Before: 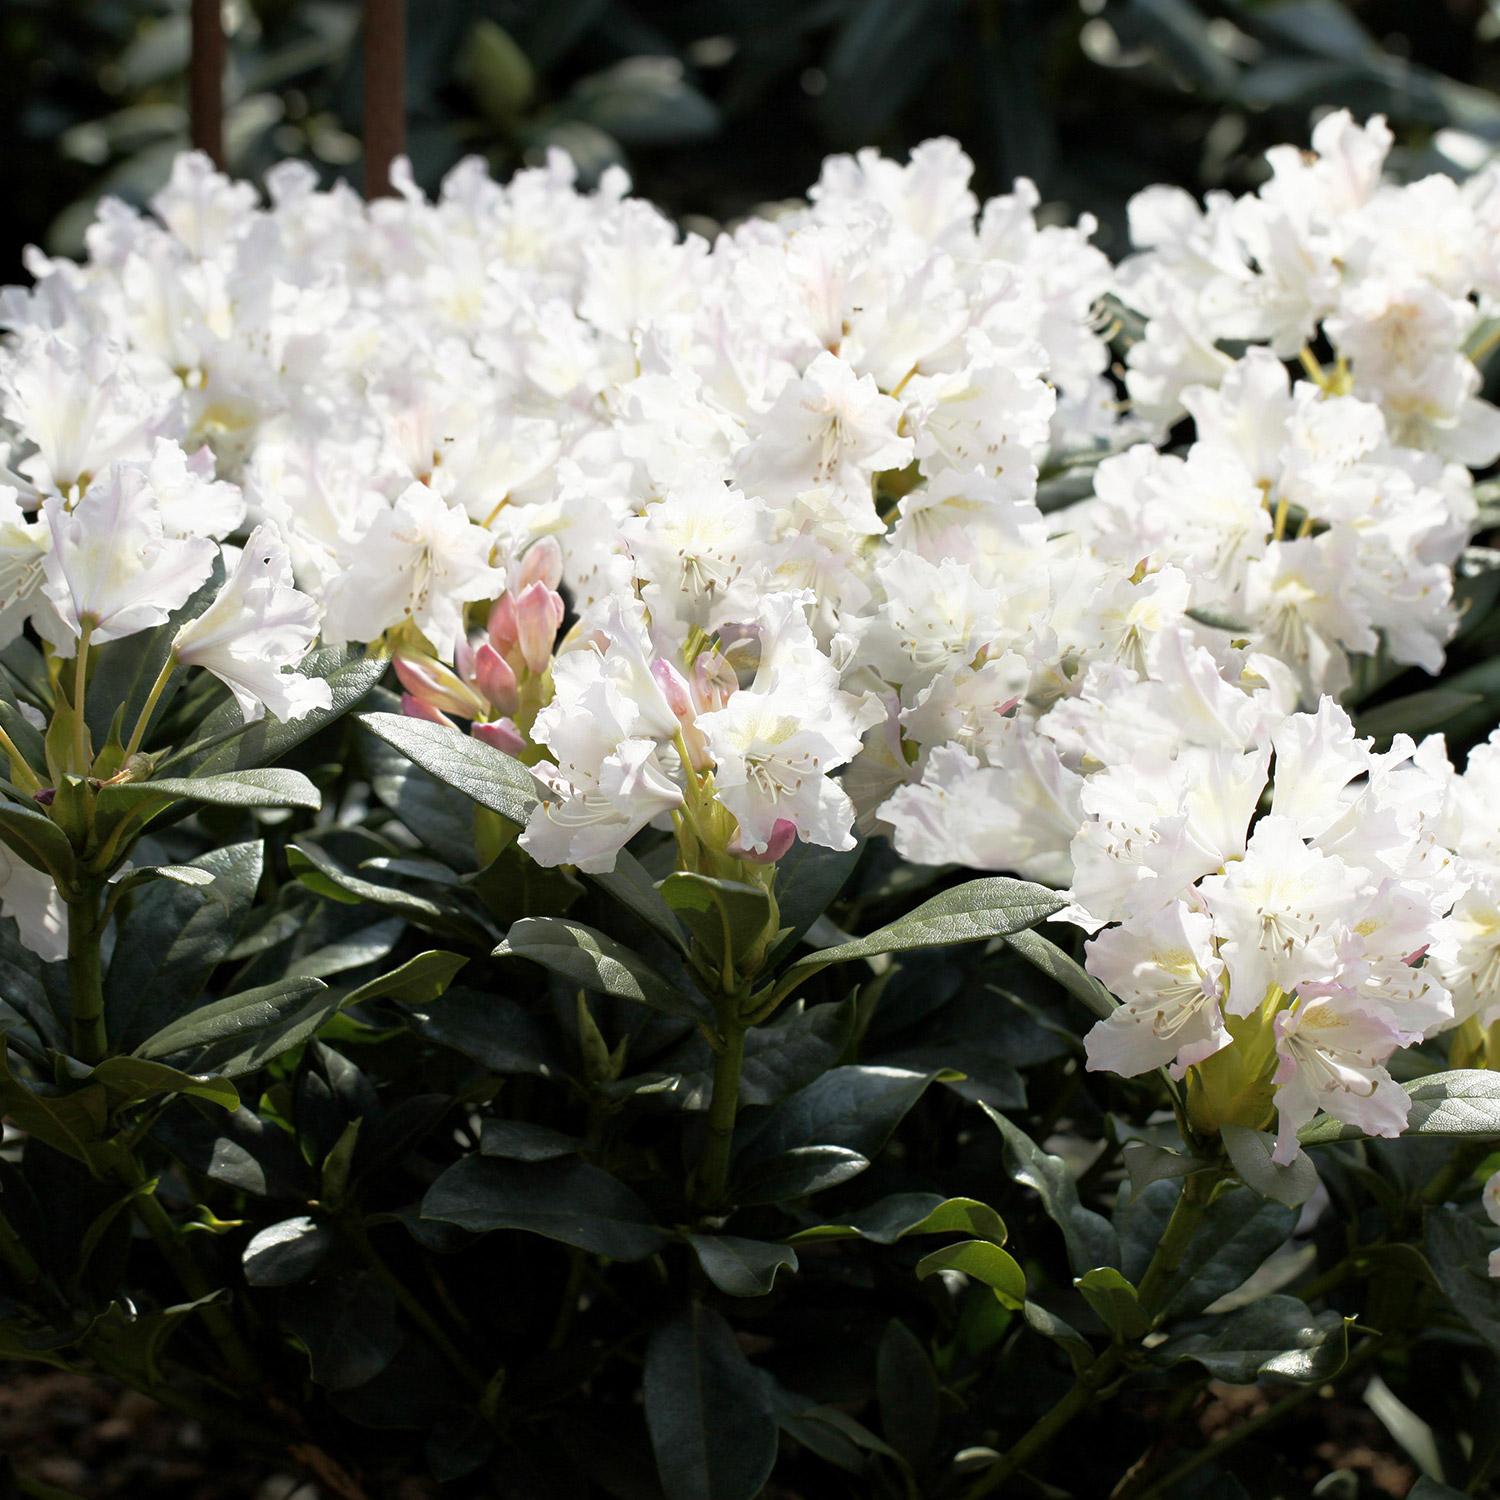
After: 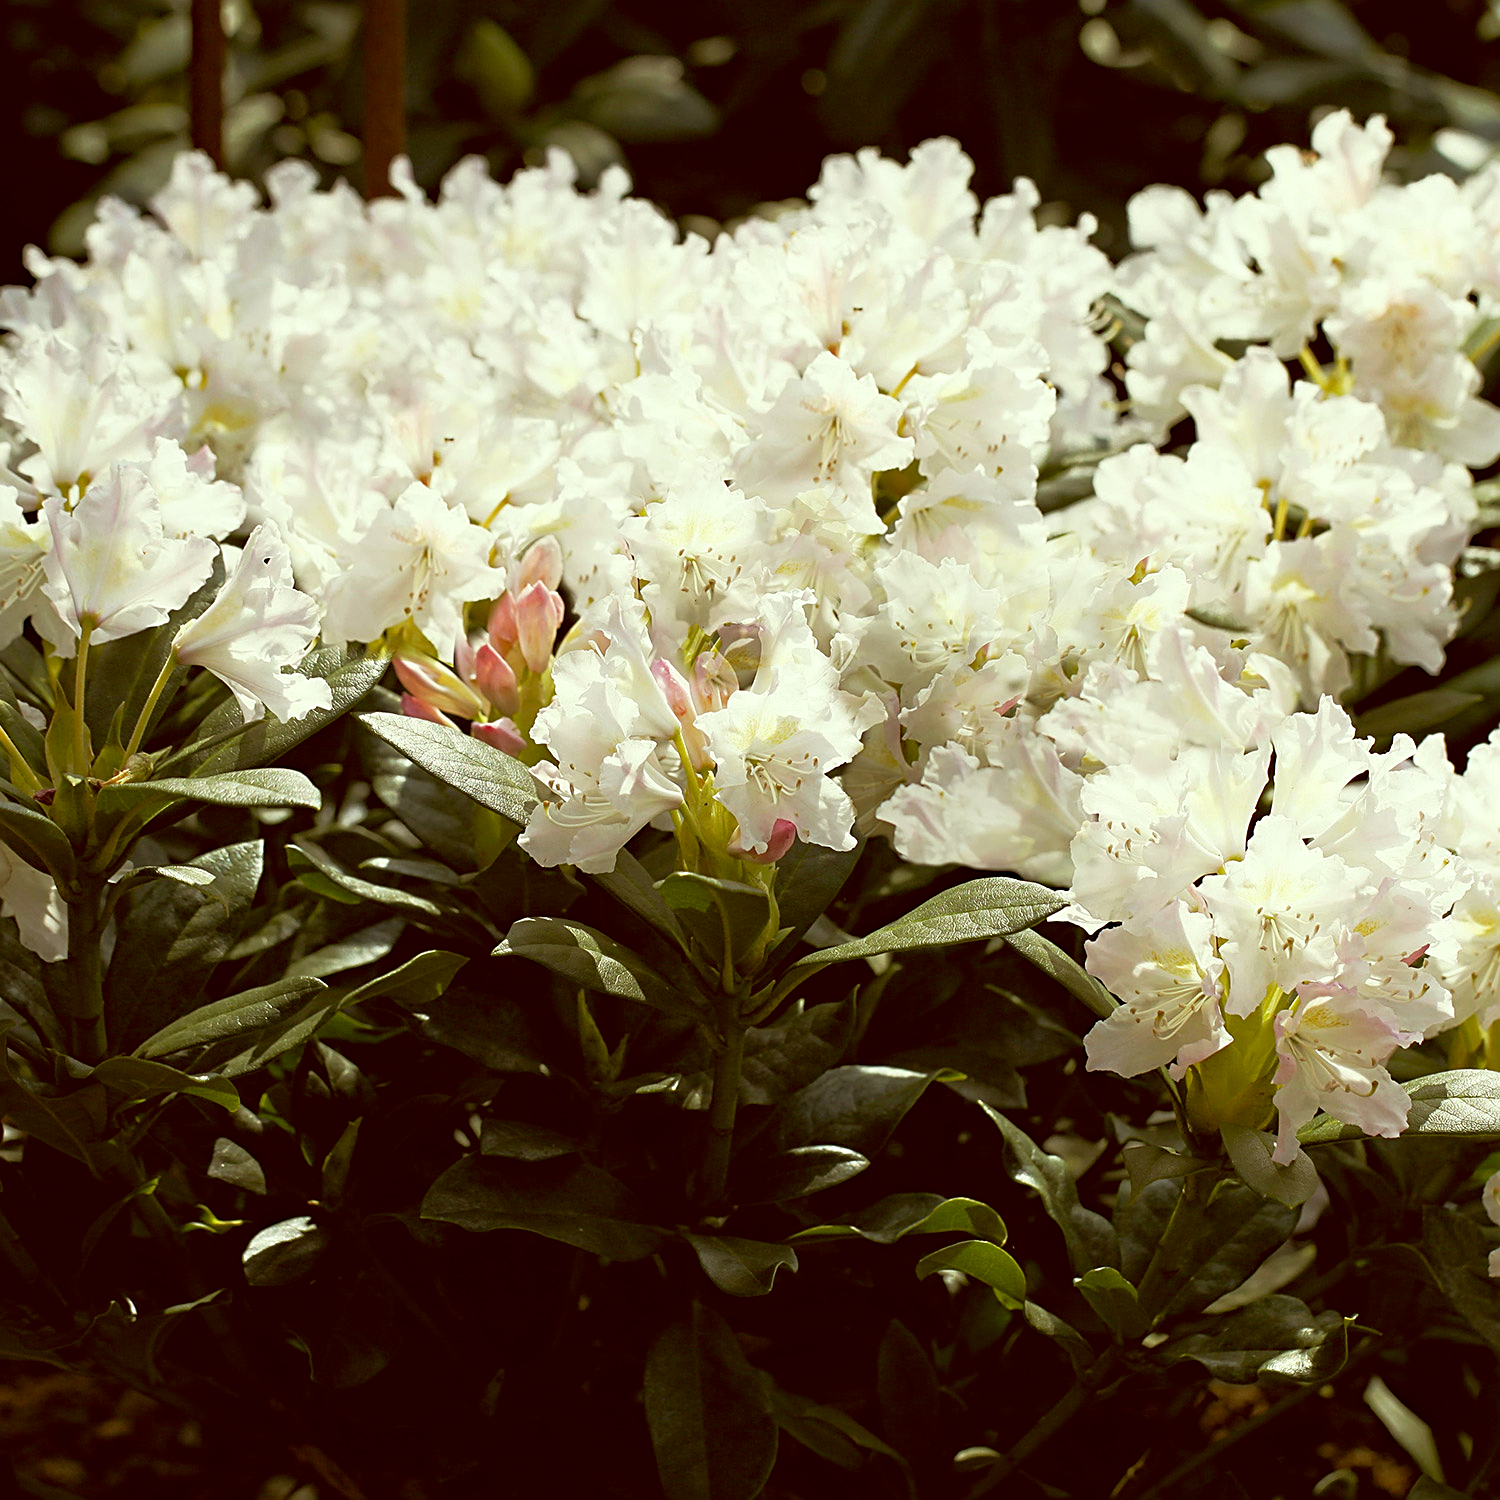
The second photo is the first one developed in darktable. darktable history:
color correction: highlights a* -6.13, highlights b* 9.23, shadows a* 10.27, shadows b* 23.44
haze removal: compatibility mode true, adaptive false
sharpen: on, module defaults
